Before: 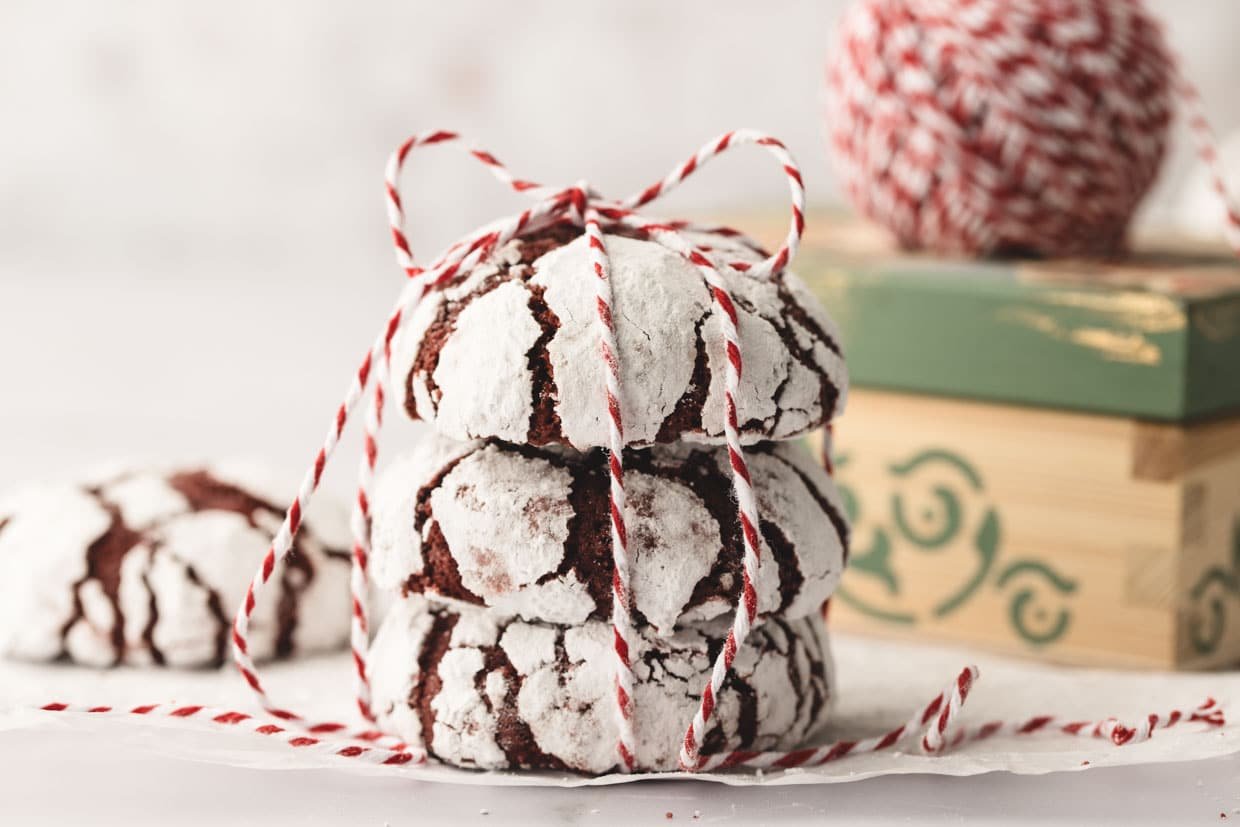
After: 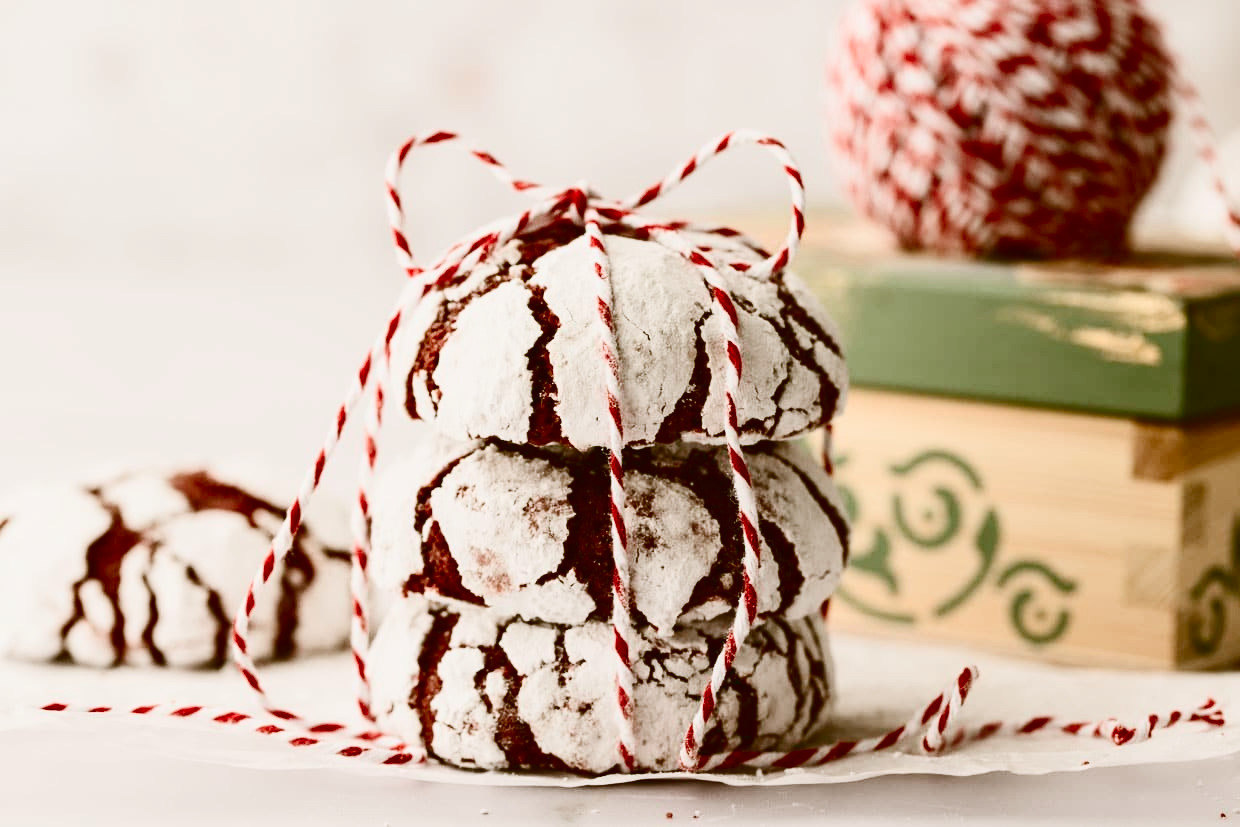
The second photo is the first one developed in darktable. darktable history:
color balance rgb: shadows lift › chroma 1%, shadows lift › hue 113°, highlights gain › chroma 0.2%, highlights gain › hue 333°, perceptual saturation grading › global saturation 20%, perceptual saturation grading › highlights -50%, perceptual saturation grading › shadows 25%, contrast -10%
contrast brightness saturation: contrast 0.32, brightness -0.08, saturation 0.17
color correction: highlights a* -0.482, highlights b* 0.161, shadows a* 4.66, shadows b* 20.72
